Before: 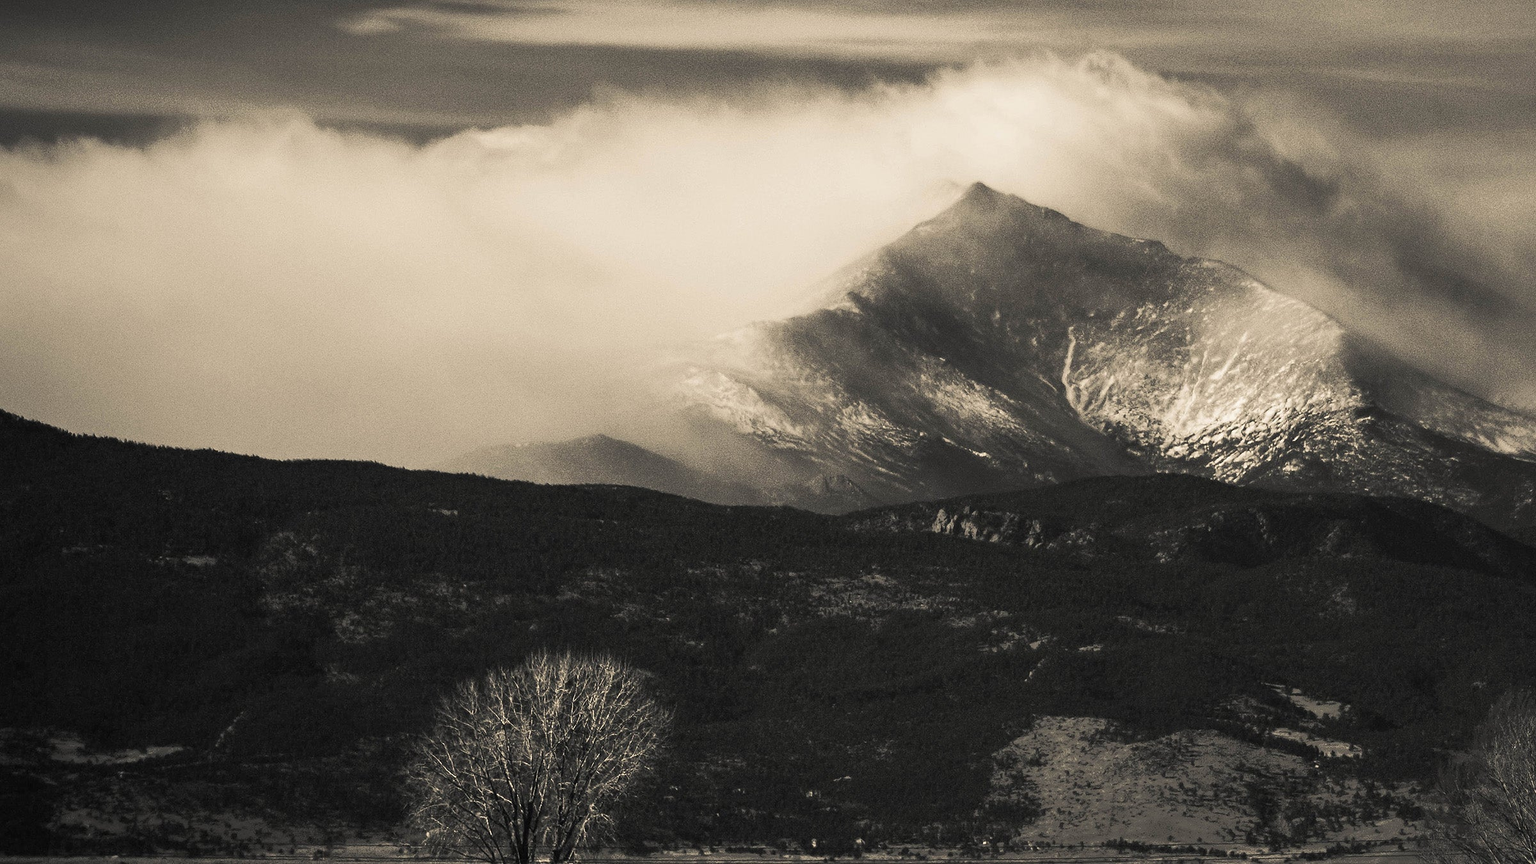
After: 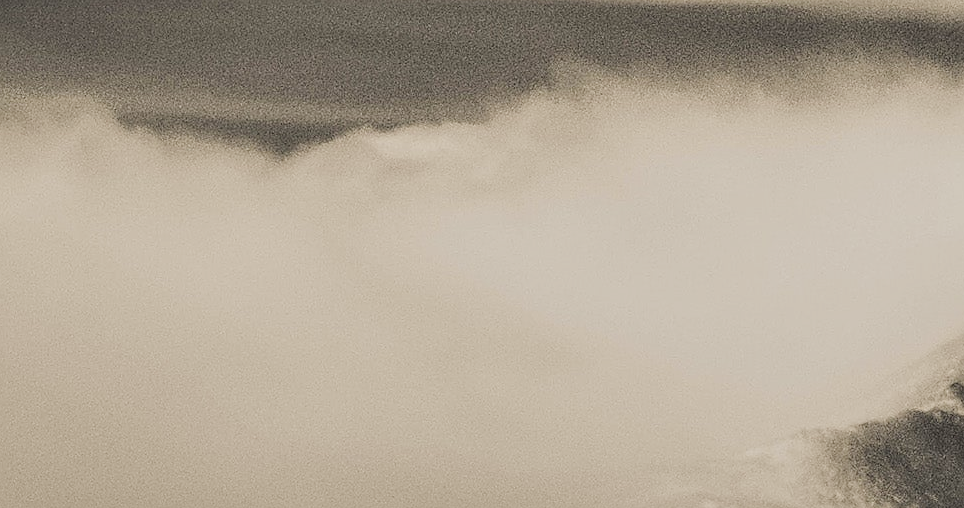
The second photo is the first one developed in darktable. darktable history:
local contrast: on, module defaults
sharpen: amount 0.489
crop: left 15.621%, top 5.463%, right 44.209%, bottom 56.858%
filmic rgb: black relative exposure -7.65 EV, white relative exposure 4.56 EV, hardness 3.61
